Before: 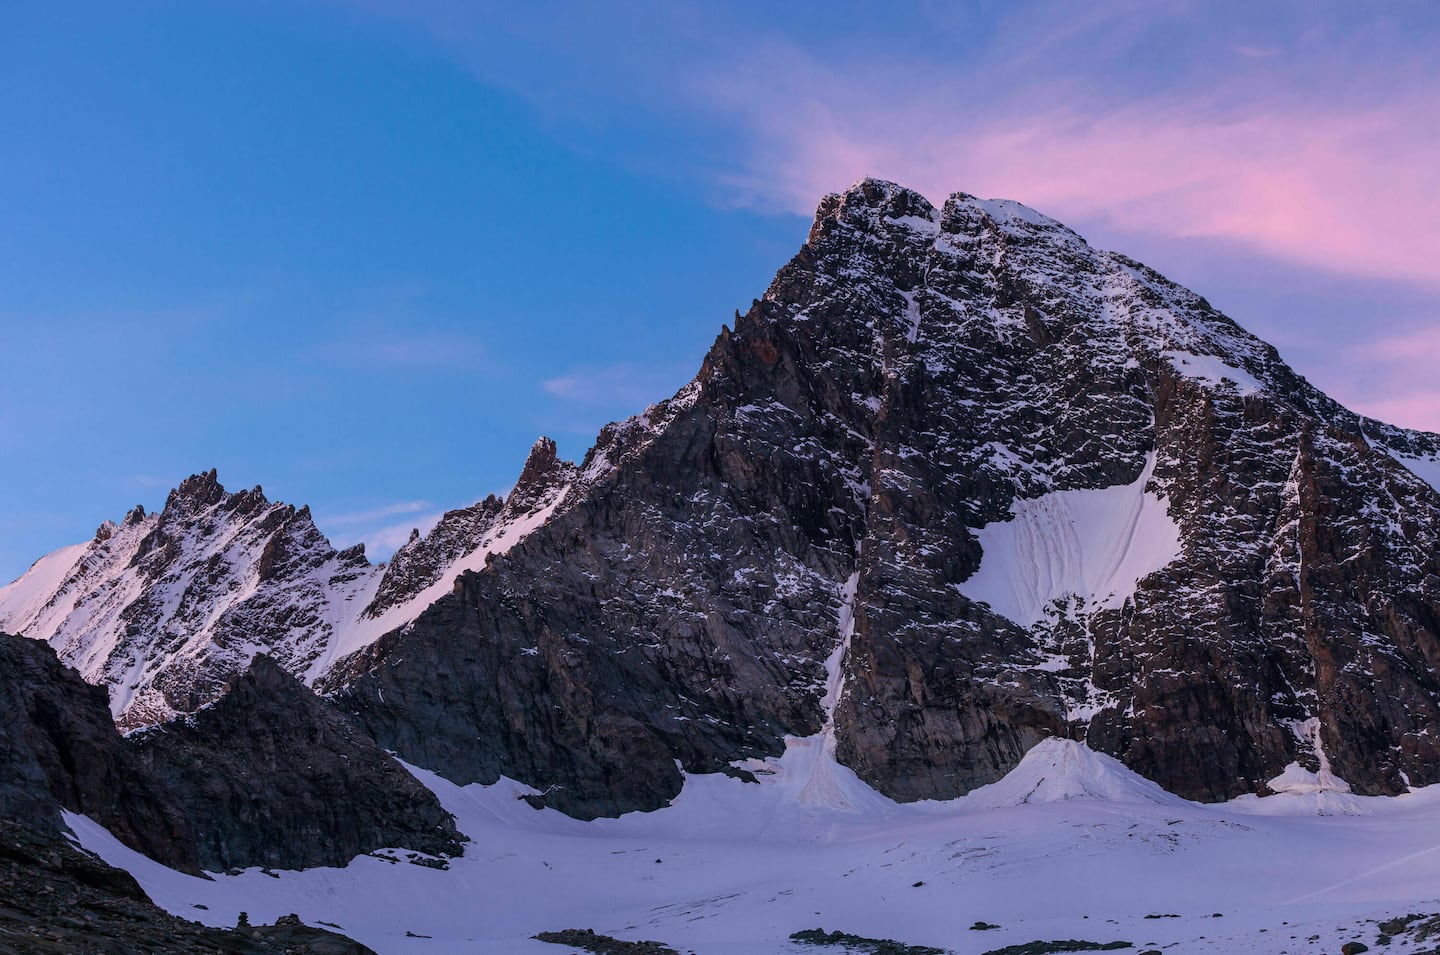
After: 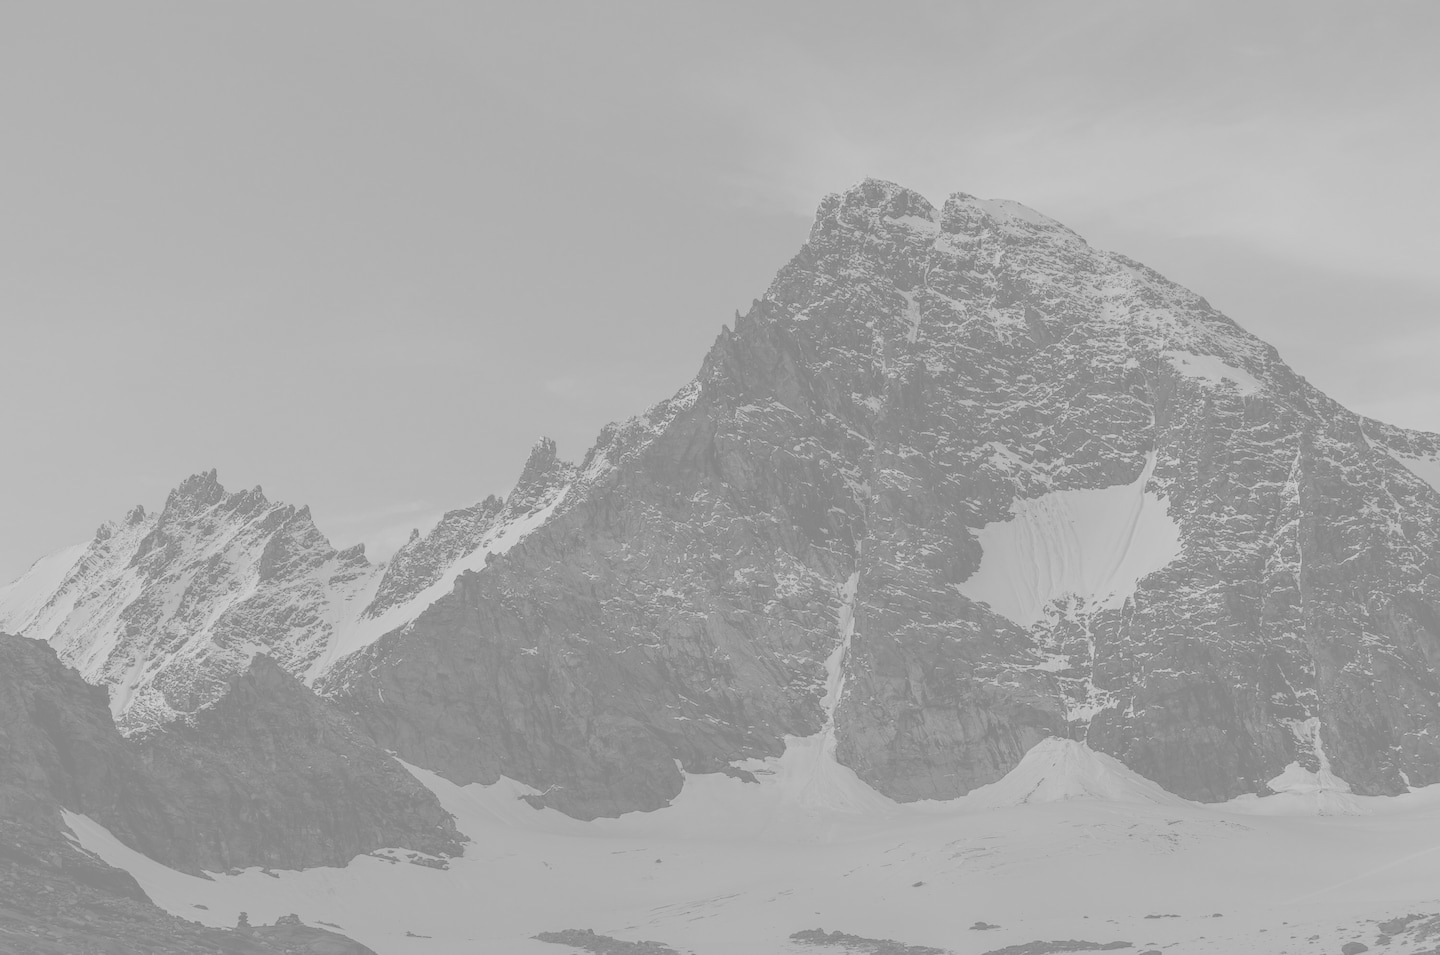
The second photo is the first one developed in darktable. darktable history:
colorize: hue 331.2°, saturation 75%, source mix 30.28%, lightness 70.52%, version 1
monochrome: a -11.7, b 1.62, size 0.5, highlights 0.38
white balance: red 0.948, green 1.02, blue 1.176
